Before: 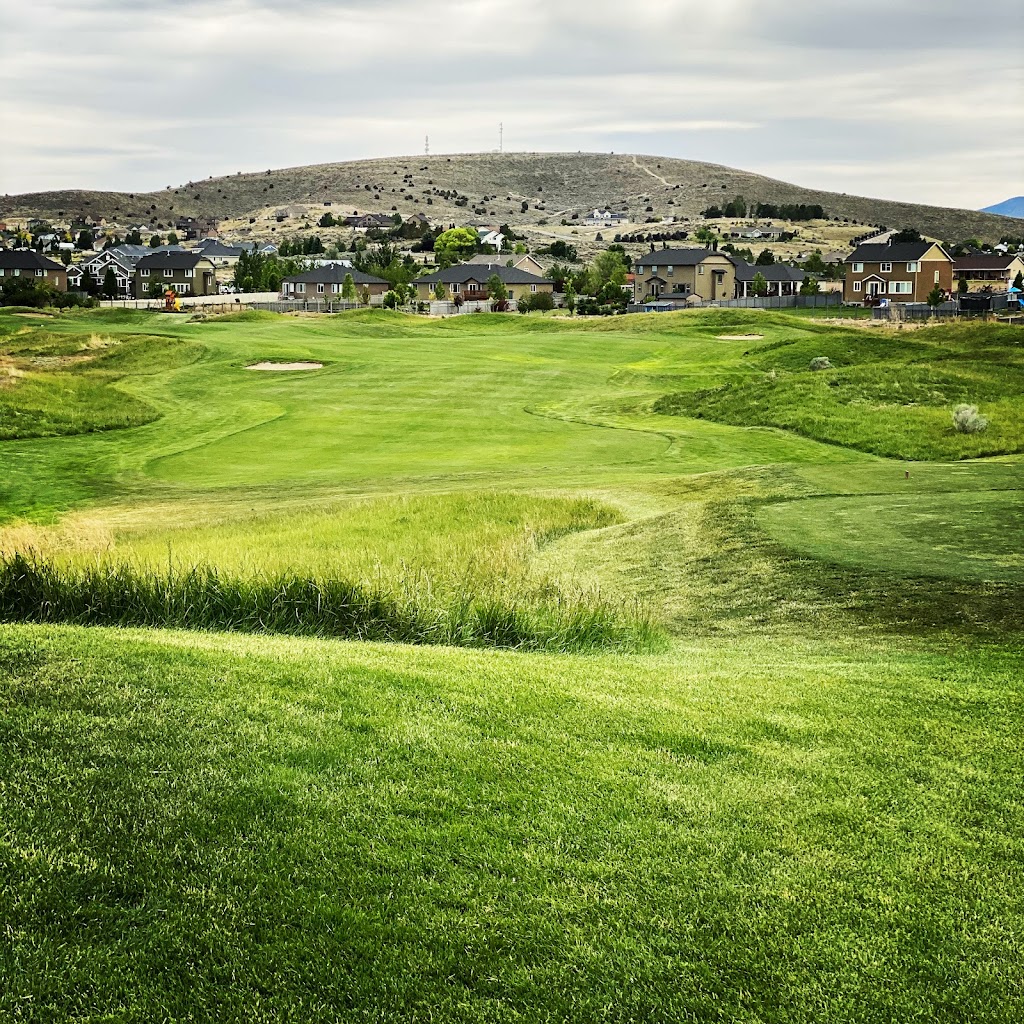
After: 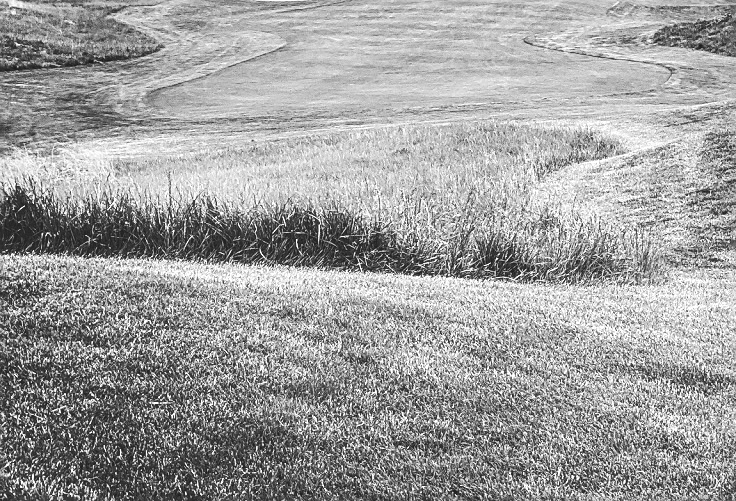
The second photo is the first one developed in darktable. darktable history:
sharpen: on, module defaults
local contrast: on, module defaults
contrast brightness saturation: contrast 0.073, brightness 0.082, saturation 0.179
crop: top 36.066%, right 28.108%, bottom 14.954%
tone curve: curves: ch0 [(0, 0.142) (0.384, 0.314) (0.752, 0.711) (0.991, 0.95)]; ch1 [(0.006, 0.129) (0.346, 0.384) (1, 1)]; ch2 [(0.003, 0.057) (0.261, 0.248) (1, 1)], preserve colors none
color calibration: output gray [0.267, 0.423, 0.267, 0], illuminant as shot in camera, x 0.358, y 0.373, temperature 4628.91 K
exposure: exposure 0.603 EV, compensate exposure bias true, compensate highlight preservation false
